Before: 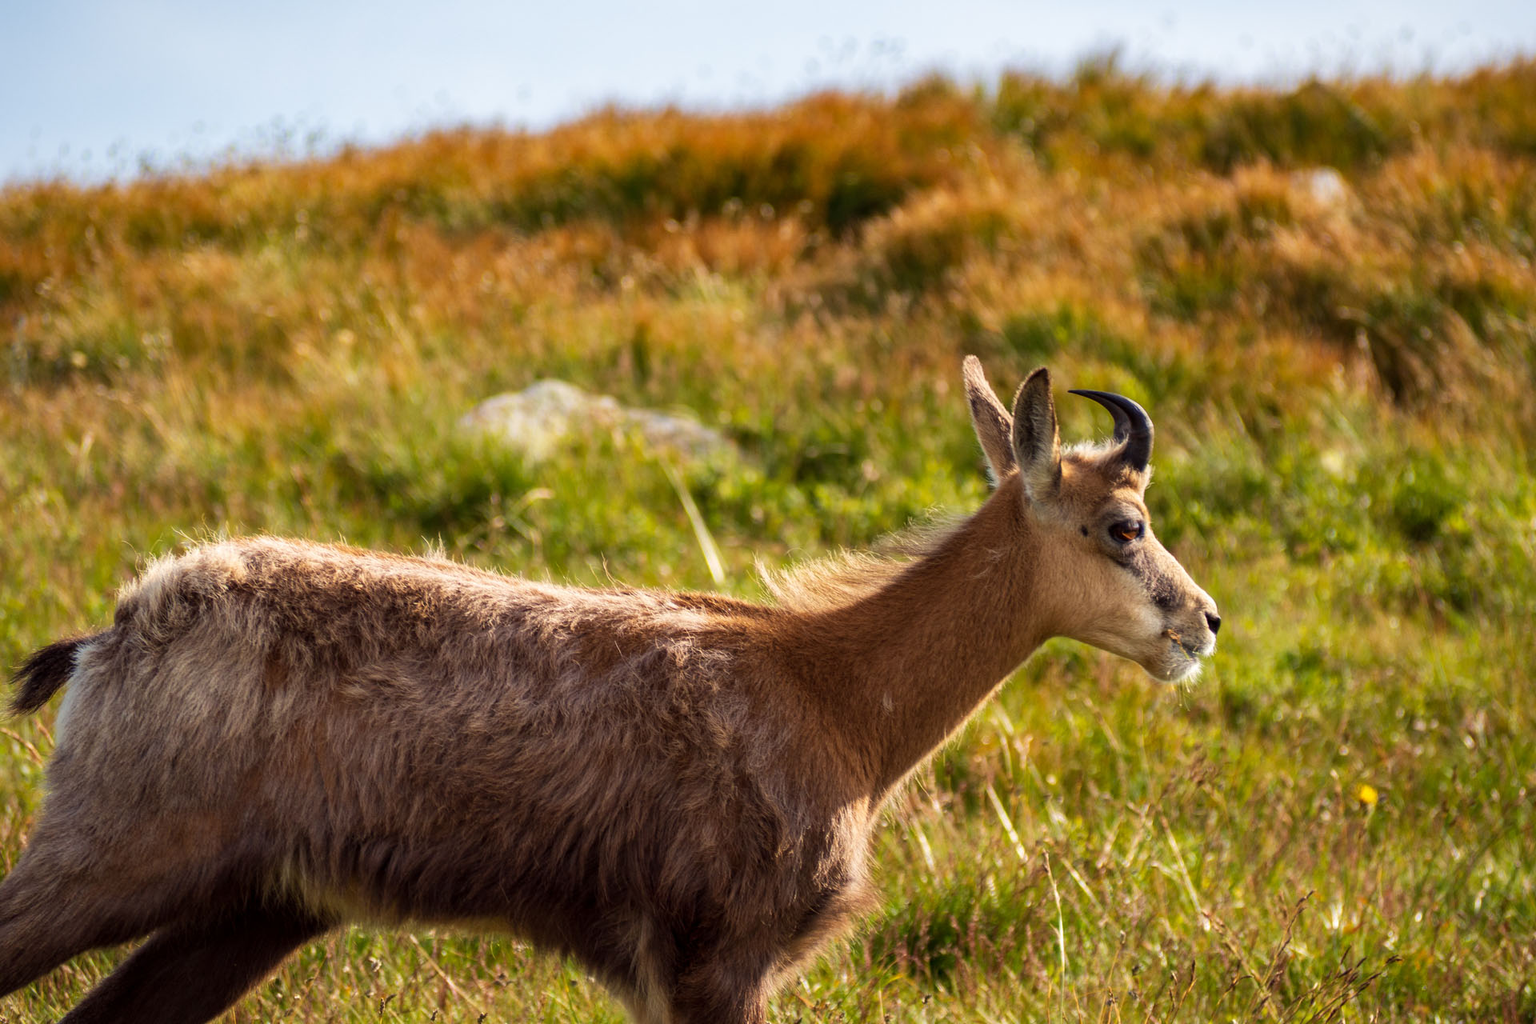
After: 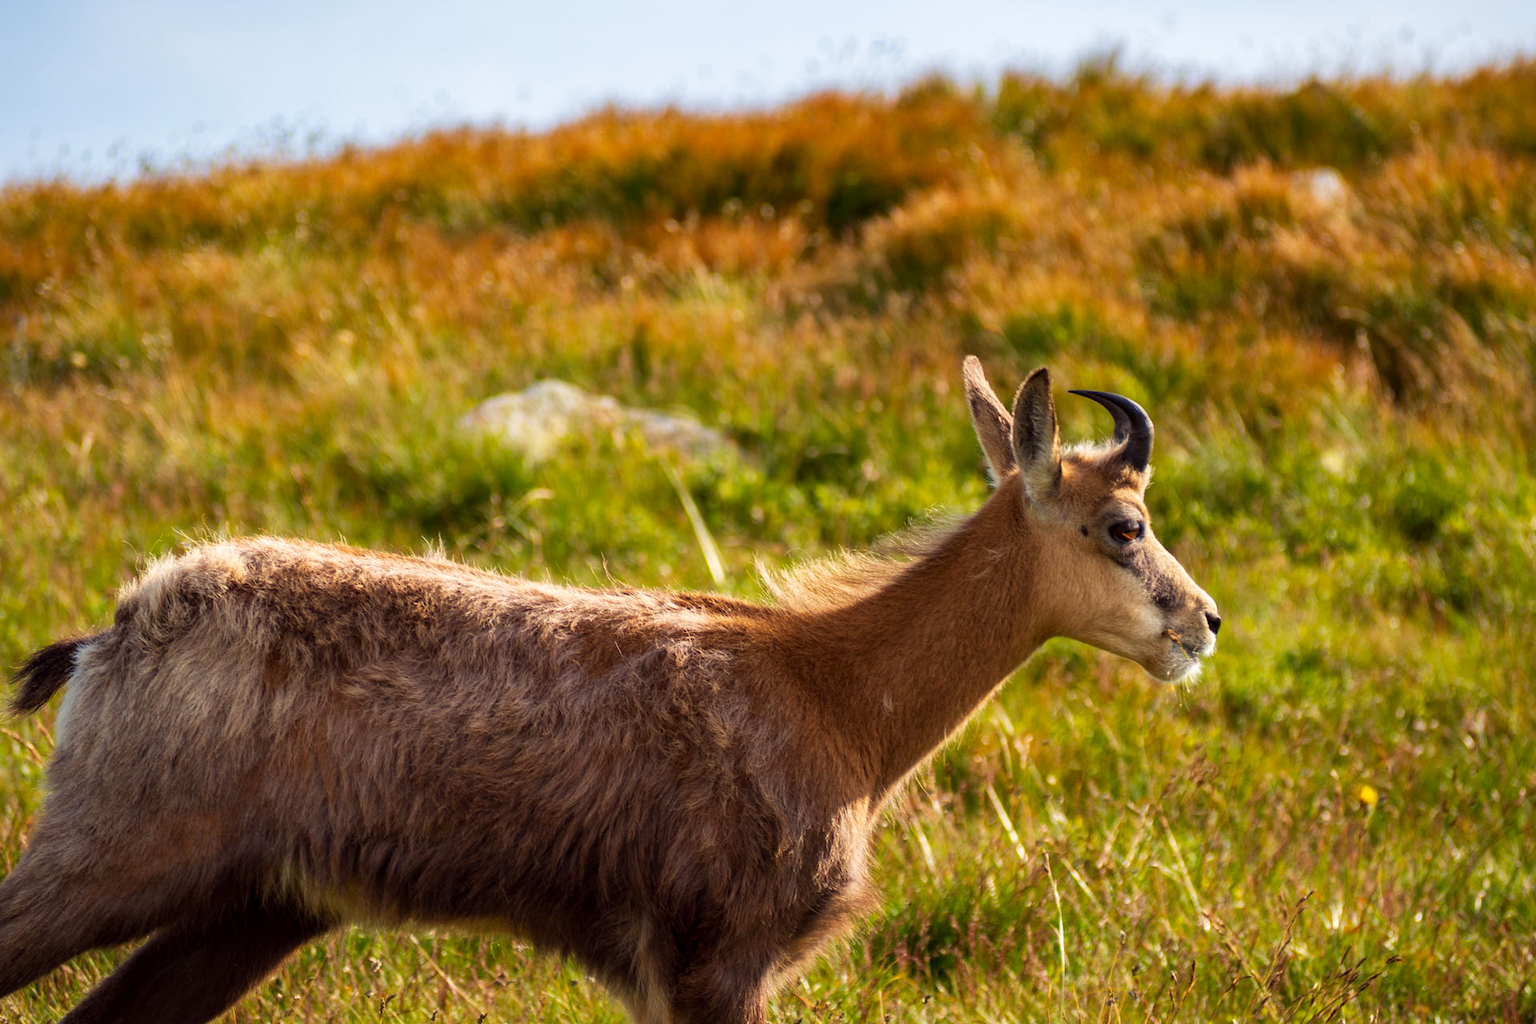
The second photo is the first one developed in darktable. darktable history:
contrast brightness saturation: saturation 0.127
tone equalizer: on, module defaults
